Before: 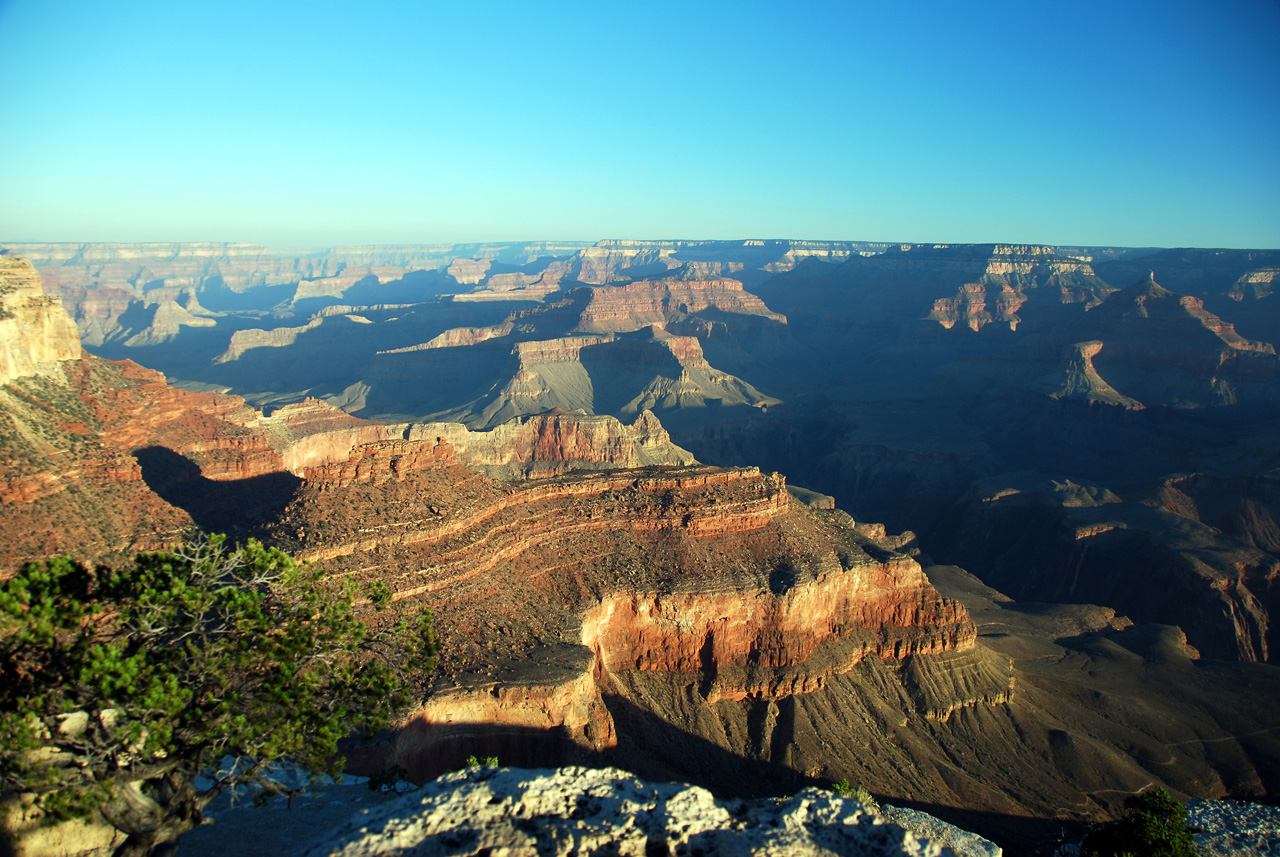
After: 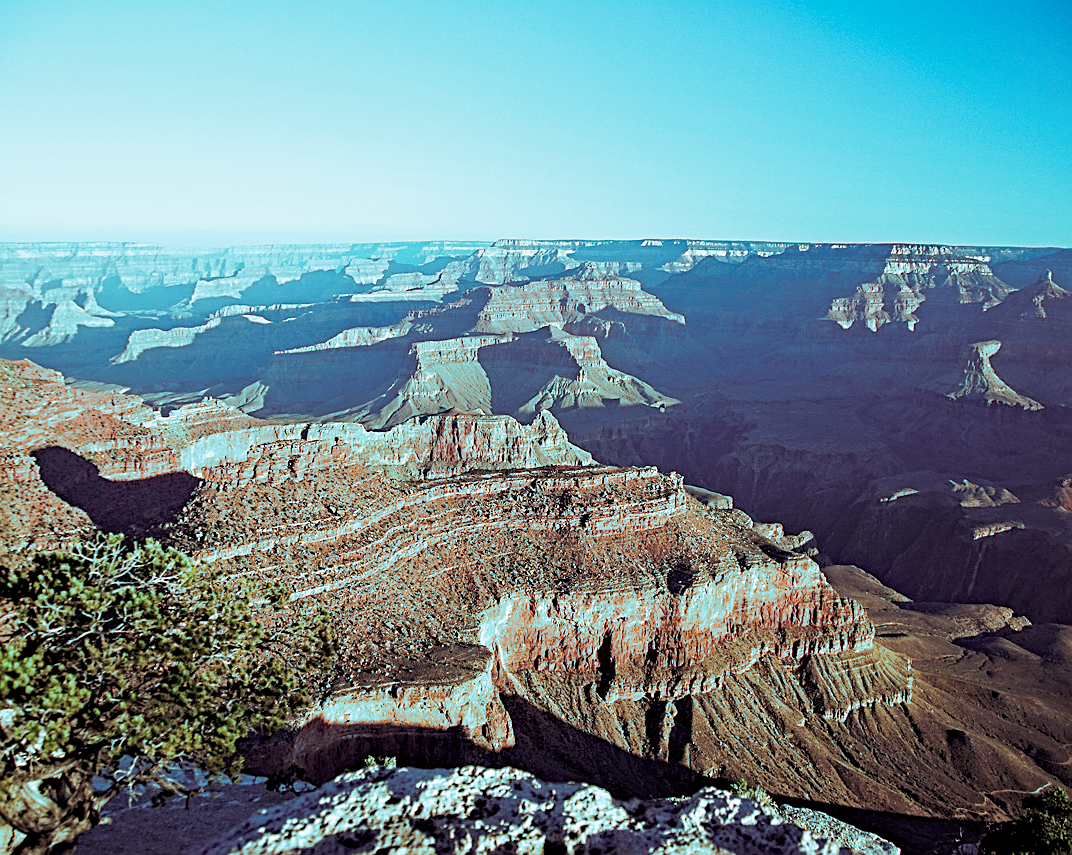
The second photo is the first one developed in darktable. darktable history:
sharpen: on, module defaults
color balance rgb: perceptual saturation grading › global saturation -0.31%, global vibrance -8%, contrast -13%, saturation formula JzAzBz (2021)
split-toning: shadows › hue 327.6°, highlights › hue 198°, highlights › saturation 0.55, balance -21.25, compress 0%
crop: left 8.026%, right 7.374%
haze removal: compatibility mode true, adaptive false
contrast equalizer: octaves 7, y [[0.506, 0.531, 0.562, 0.606, 0.638, 0.669], [0.5 ×6], [0.5 ×6], [0 ×6], [0 ×6]]
base curve: curves: ch0 [(0, 0) (0.204, 0.334) (0.55, 0.733) (1, 1)], preserve colors none
